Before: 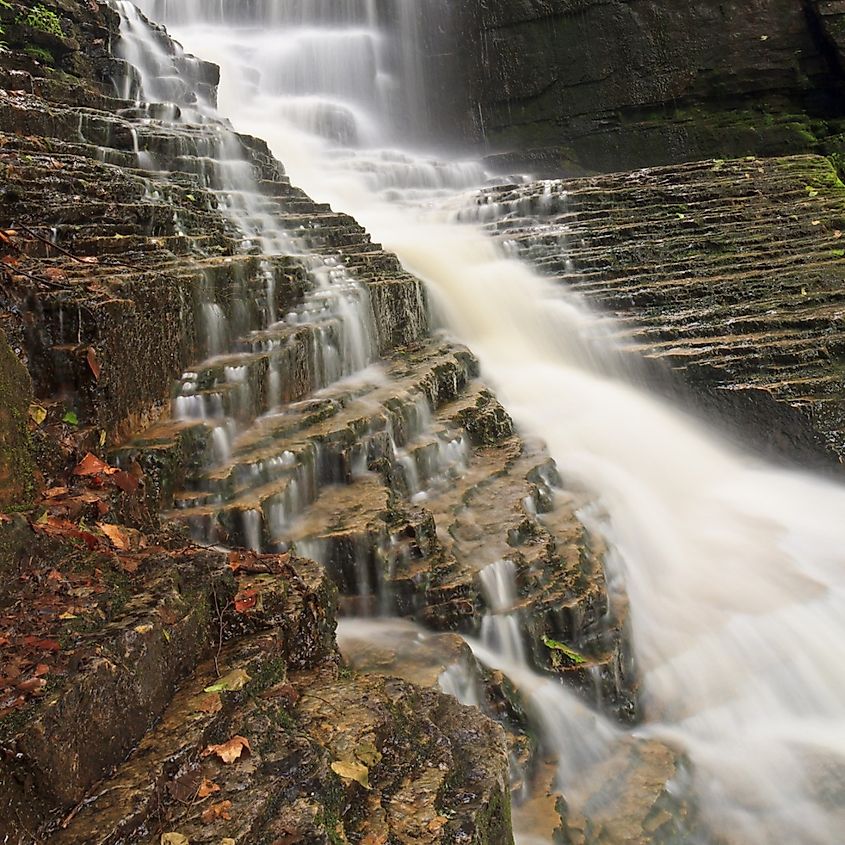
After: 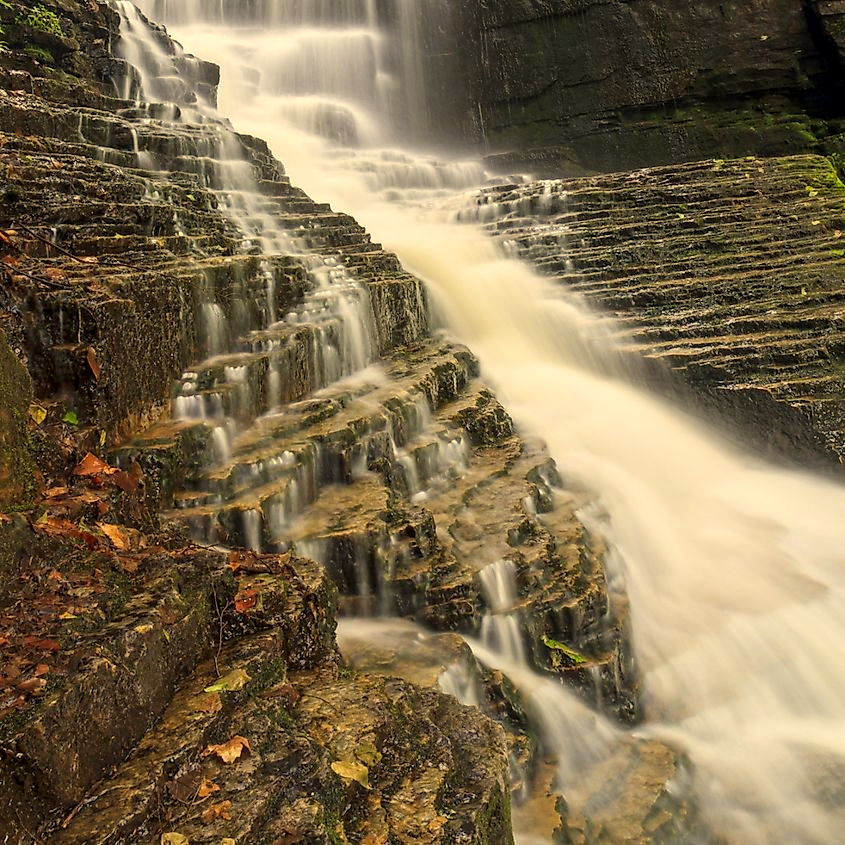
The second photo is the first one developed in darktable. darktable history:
color correction: highlights a* 2.69, highlights b* 22.58
local contrast: on, module defaults
